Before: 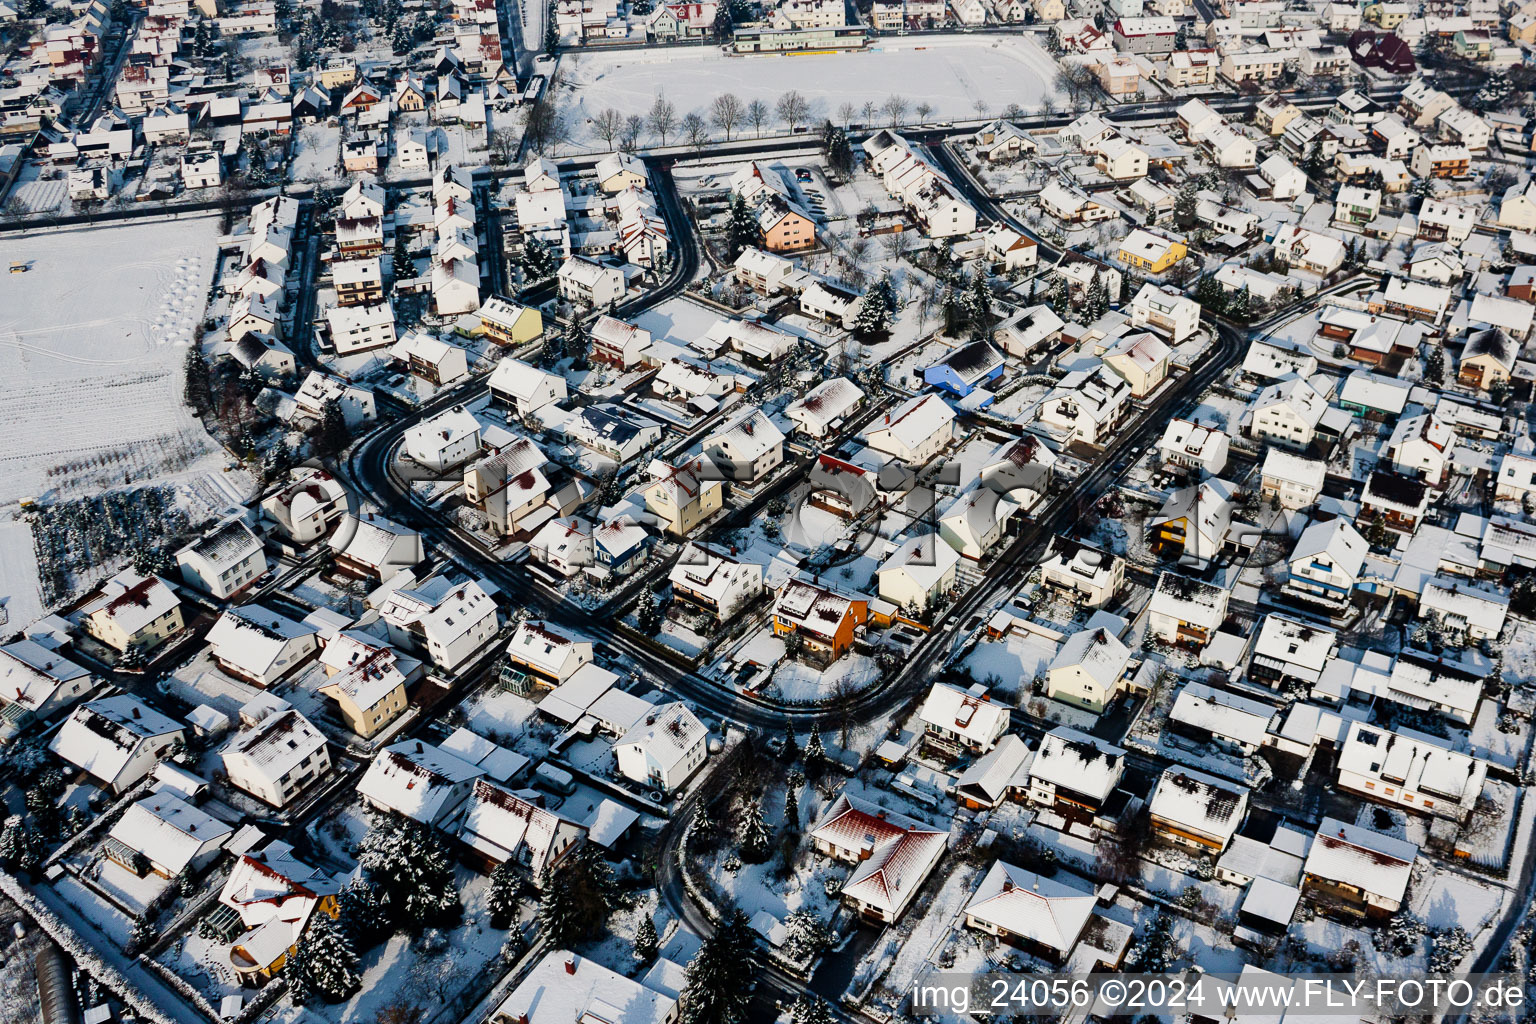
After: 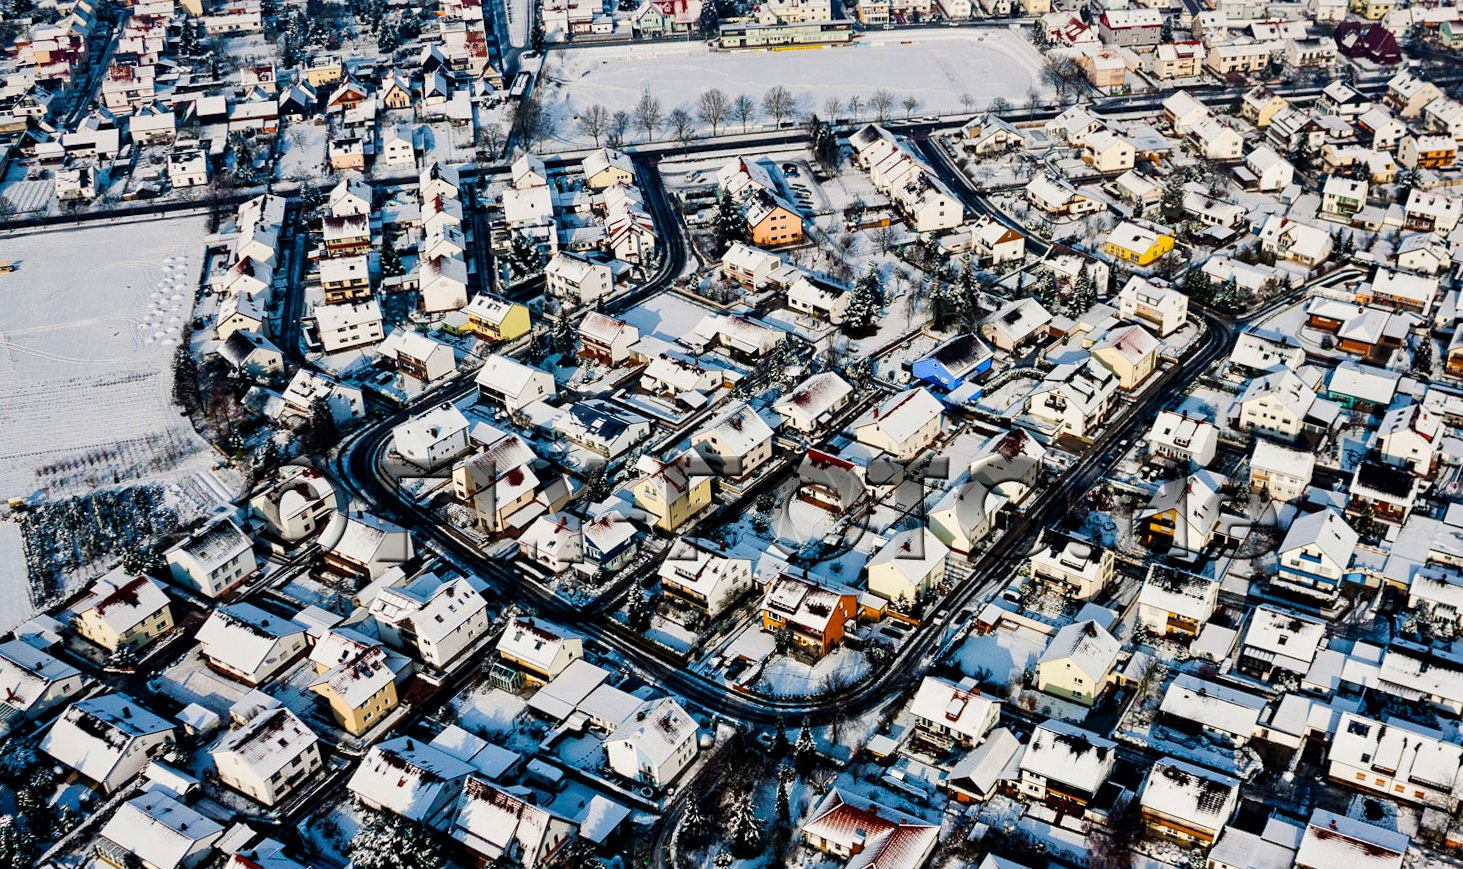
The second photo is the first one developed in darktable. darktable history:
color balance rgb: linear chroma grading › global chroma 8.799%, perceptual saturation grading › global saturation 29.963%, global vibrance 20%
contrast equalizer: y [[0.5, 0.542, 0.583, 0.625, 0.667, 0.708], [0.5 ×6], [0.5 ×6], [0 ×6], [0 ×6]], mix 0.315
crop and rotate: angle 0.385°, left 0.25%, right 3.494%, bottom 14.214%
